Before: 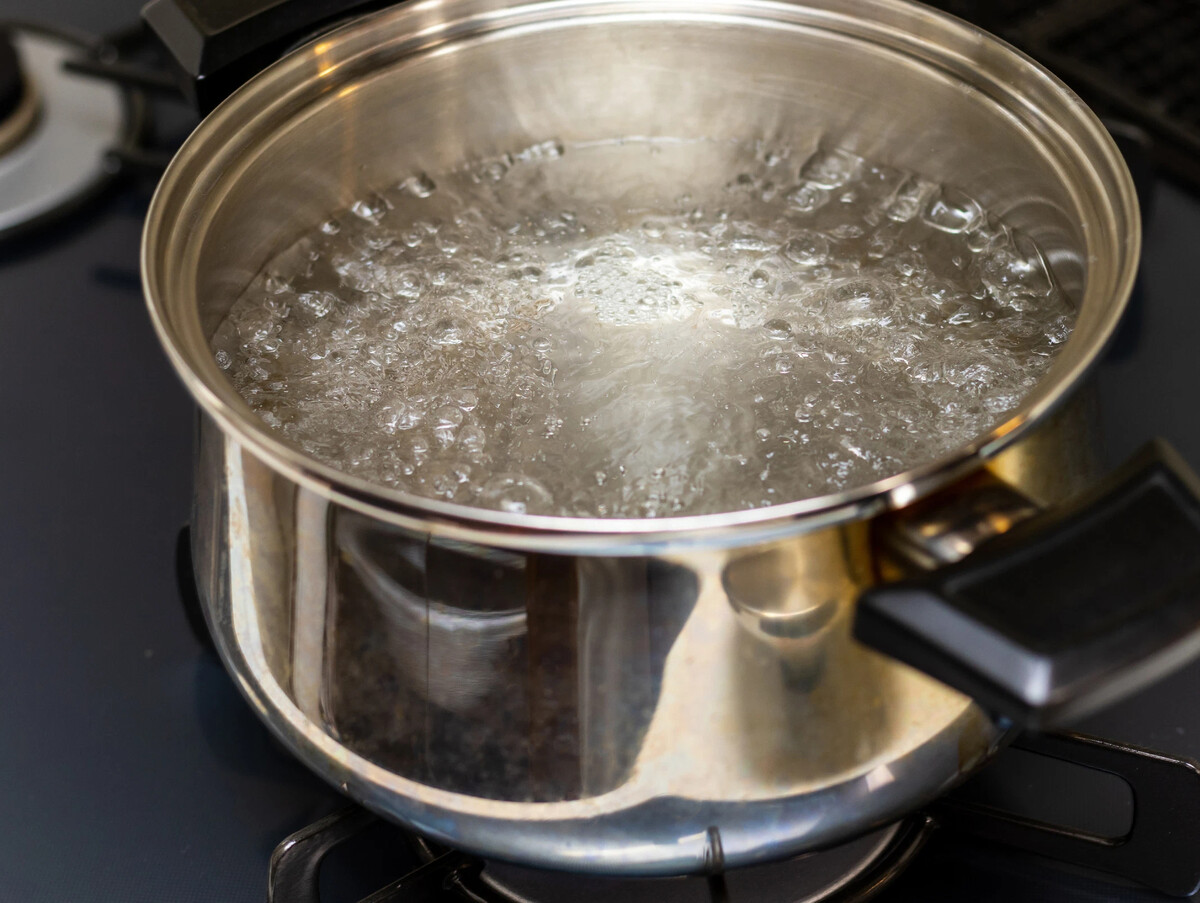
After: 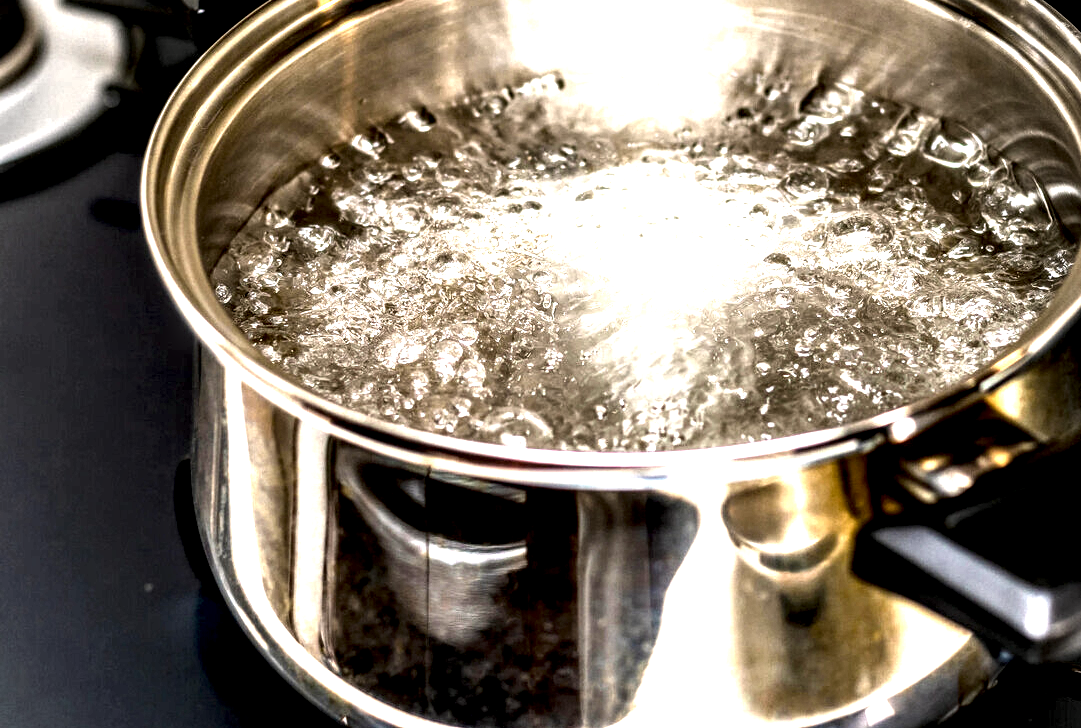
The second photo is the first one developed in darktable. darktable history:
crop: top 7.399%, right 9.838%, bottom 11.915%
color balance rgb: shadows lift › chroma 0.903%, shadows lift › hue 110.11°, highlights gain › chroma 1.58%, highlights gain › hue 57.02°, perceptual saturation grading › global saturation 0.428%, perceptual saturation grading › highlights -18.864%, perceptual saturation grading › mid-tones 6.766%, perceptual saturation grading › shadows 28.034%, perceptual brilliance grading › global brilliance 12.557%, perceptual brilliance grading › highlights 14.684%, global vibrance 20%
vignetting: brightness -0.272
local contrast: highlights 118%, shadows 42%, detail 292%
